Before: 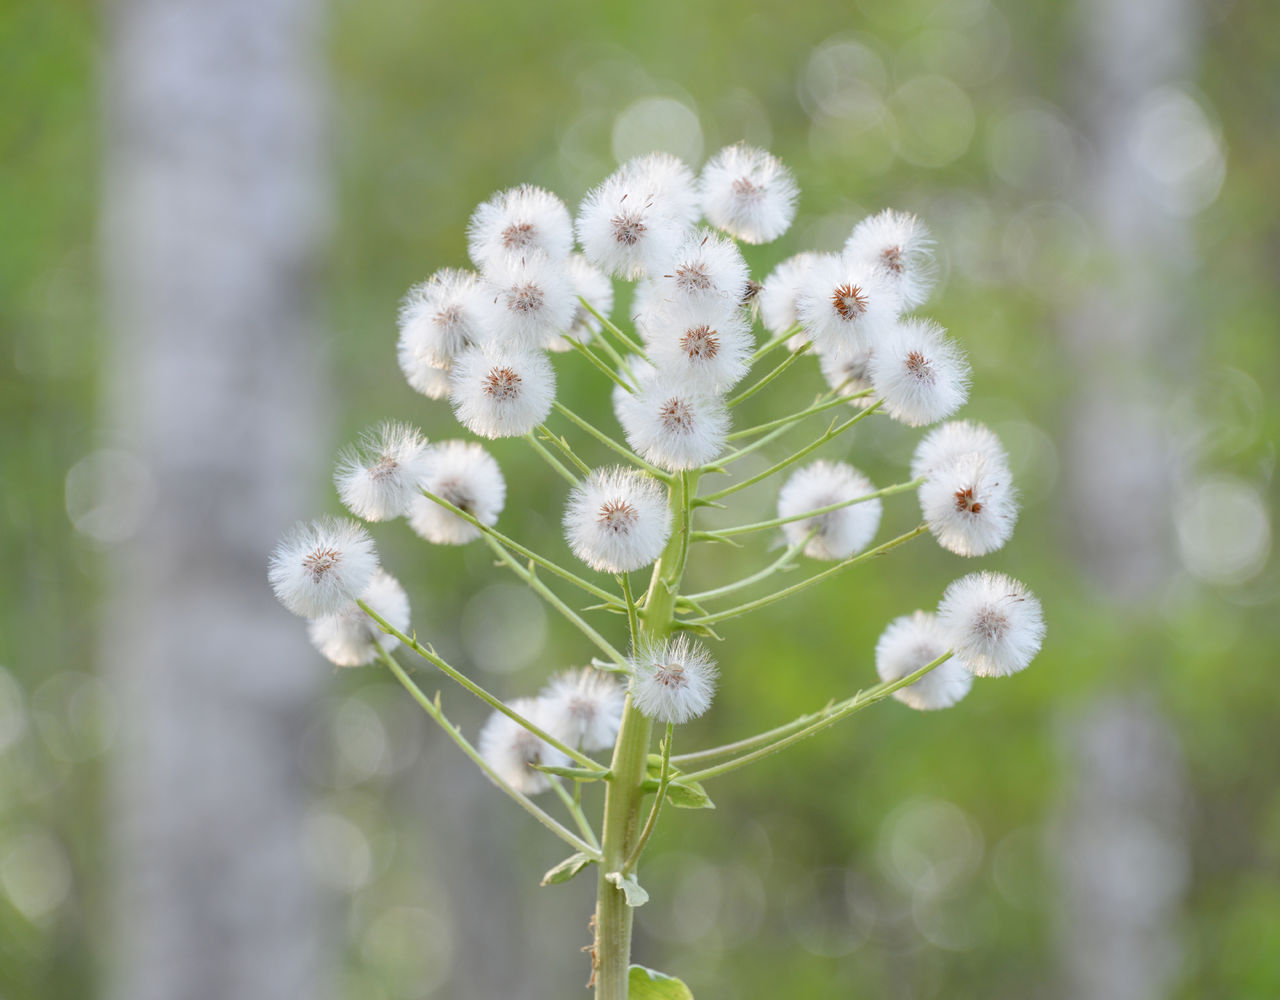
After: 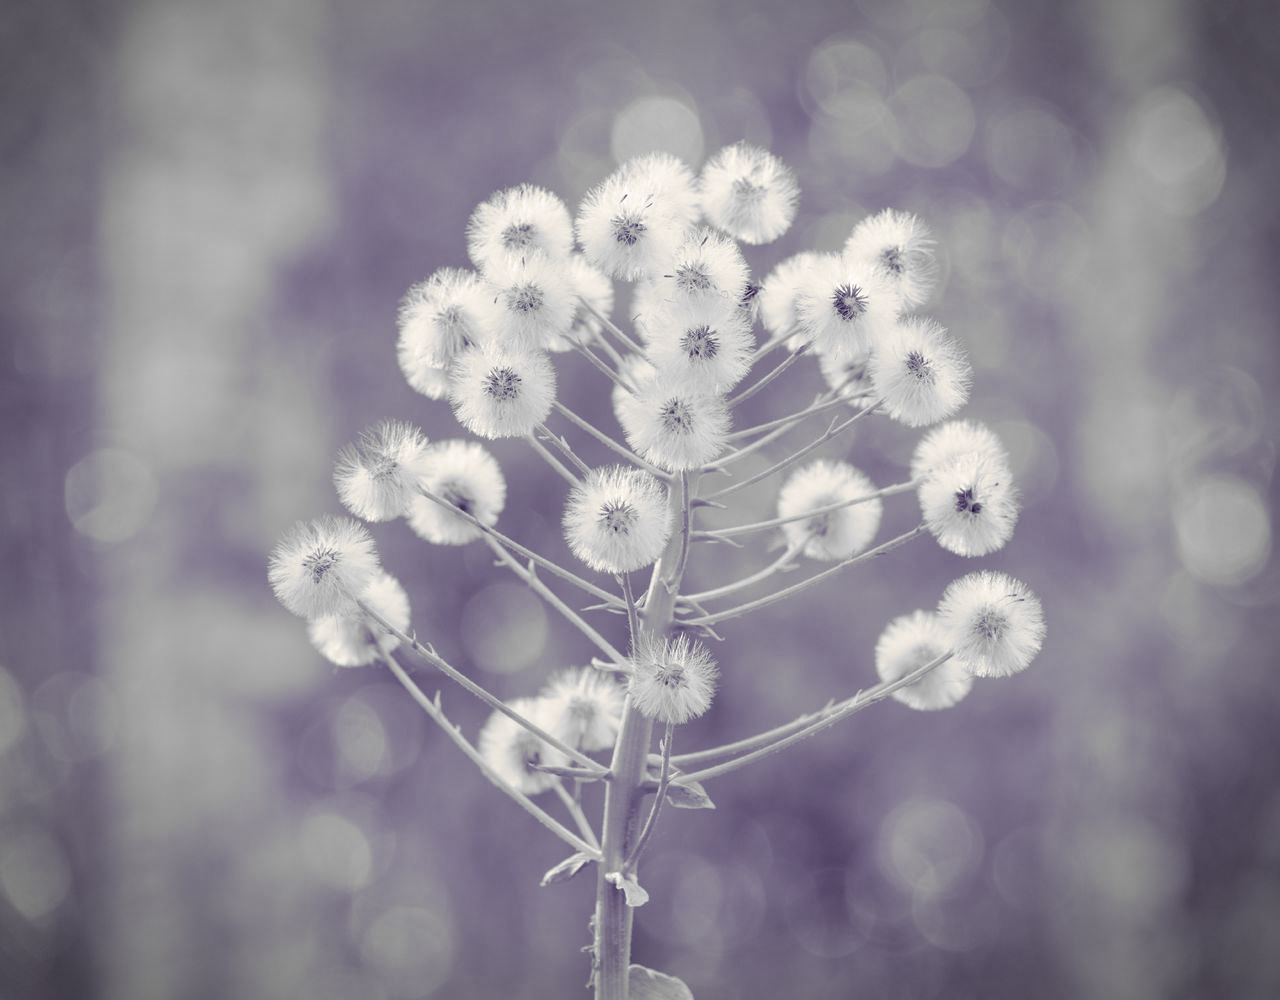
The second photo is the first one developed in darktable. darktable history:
vignetting: automatic ratio true
monochrome: a 1.94, b -0.638
split-toning: shadows › hue 255.6°, shadows › saturation 0.66, highlights › hue 43.2°, highlights › saturation 0.68, balance -50.1
